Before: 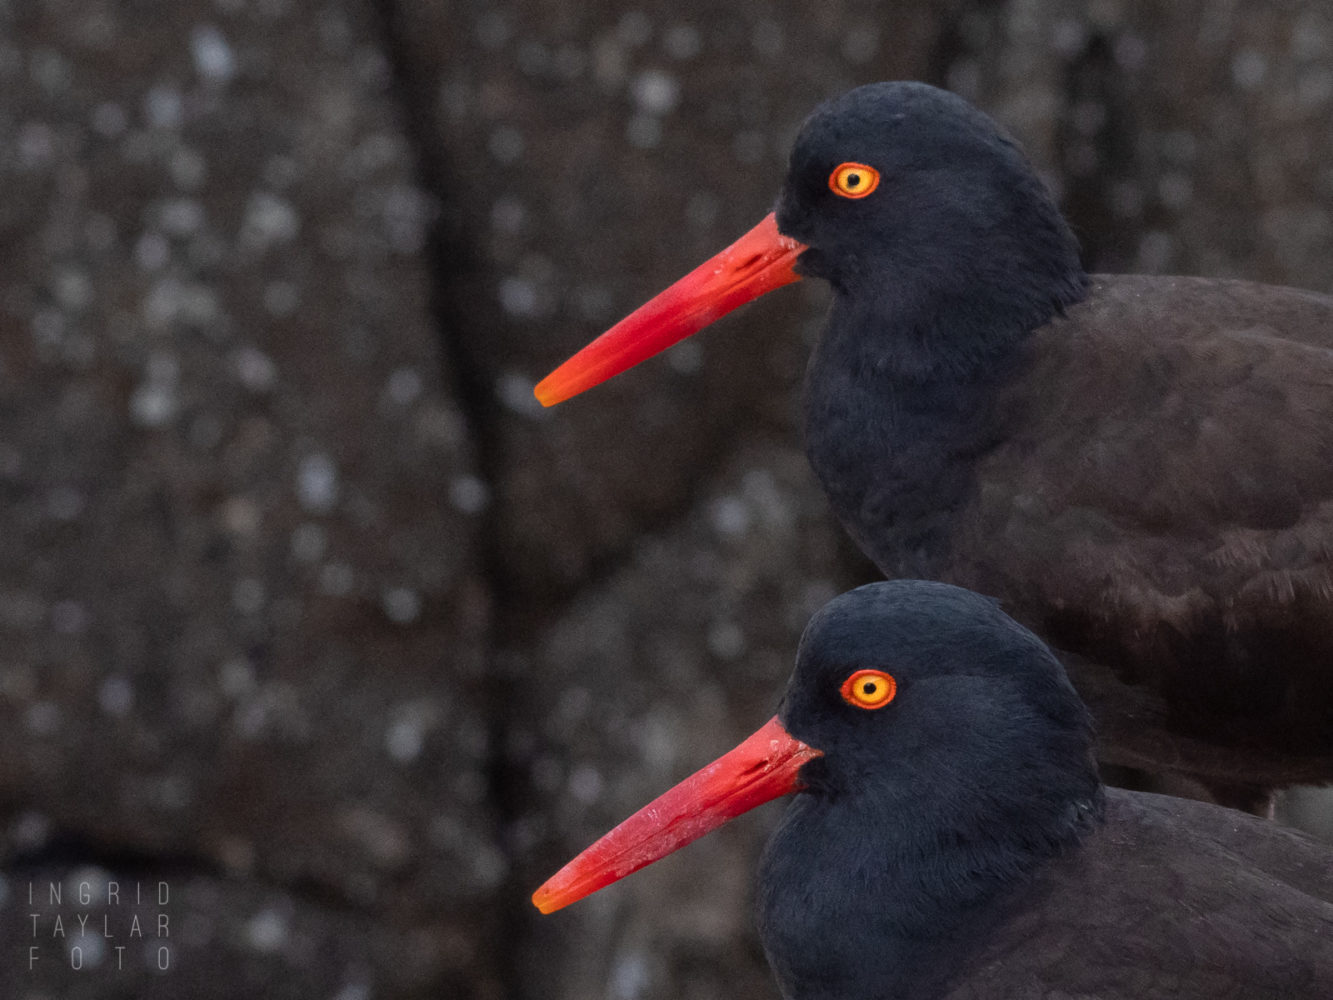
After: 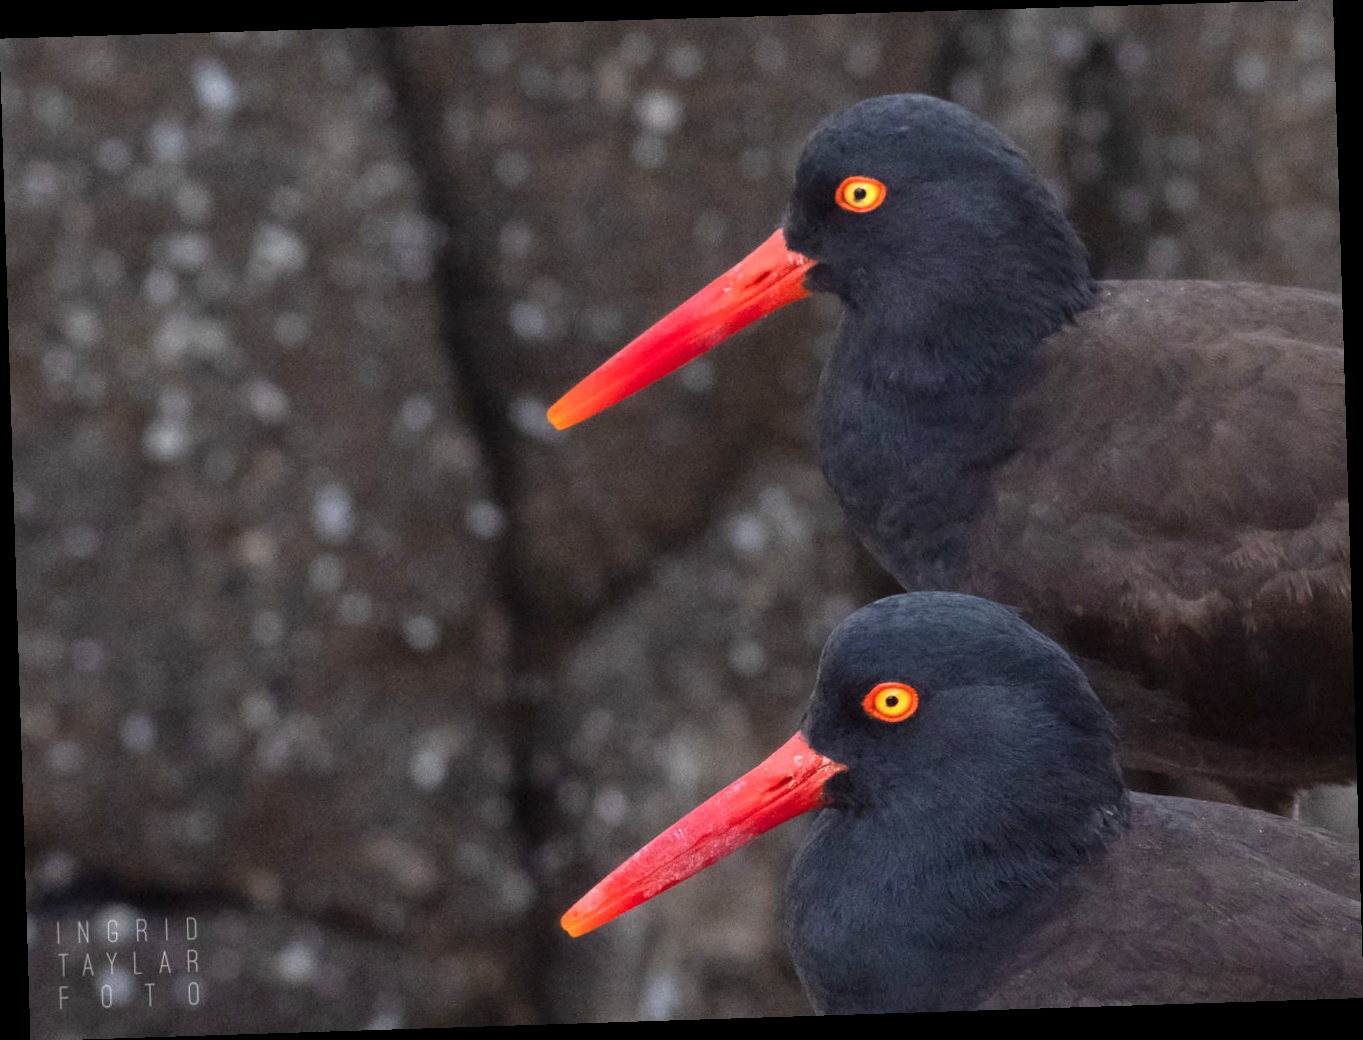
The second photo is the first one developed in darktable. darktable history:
rotate and perspective: rotation -1.77°, lens shift (horizontal) 0.004, automatic cropping off
exposure: exposure 0.766 EV, compensate highlight preservation false
